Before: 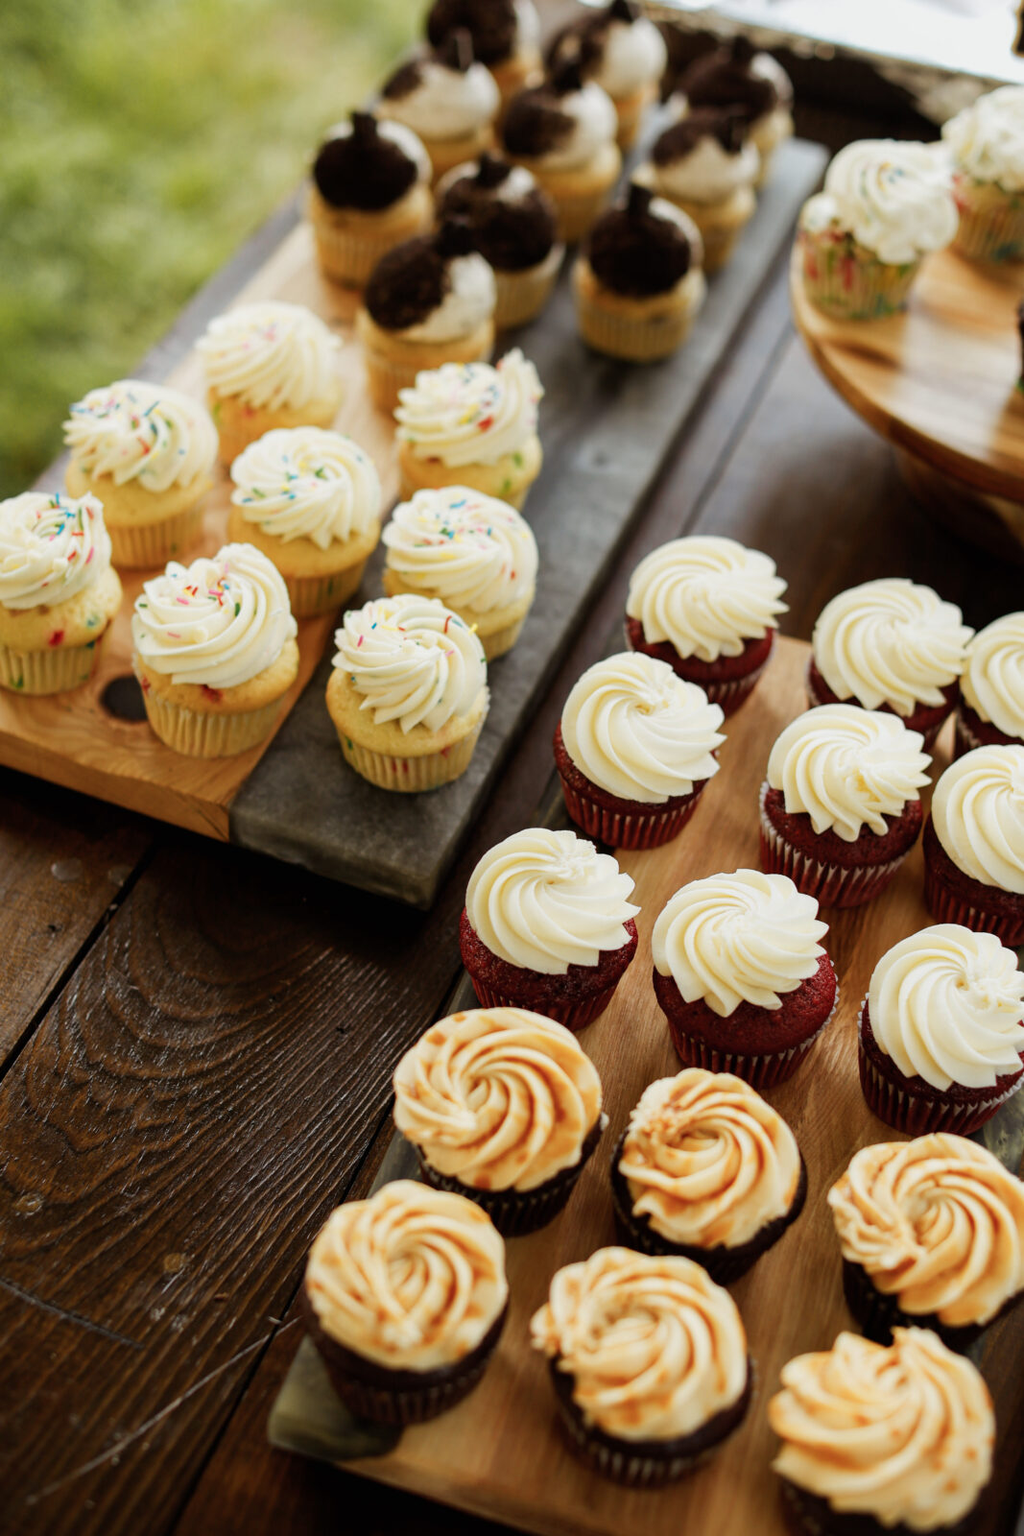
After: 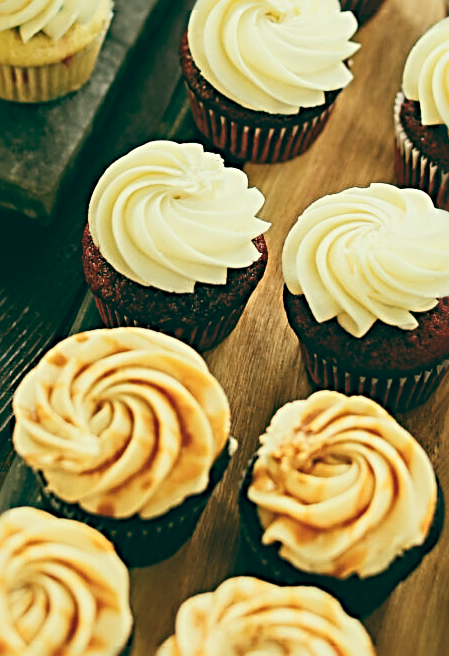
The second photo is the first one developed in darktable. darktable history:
contrast brightness saturation: contrast 0.2, brightness 0.15, saturation 0.14
color balance: lift [1.005, 0.99, 1.007, 1.01], gamma [1, 1.034, 1.032, 0.966], gain [0.873, 1.055, 1.067, 0.933]
crop: left 37.221%, top 45.169%, right 20.63%, bottom 13.777%
sharpen: radius 3.69, amount 0.928
